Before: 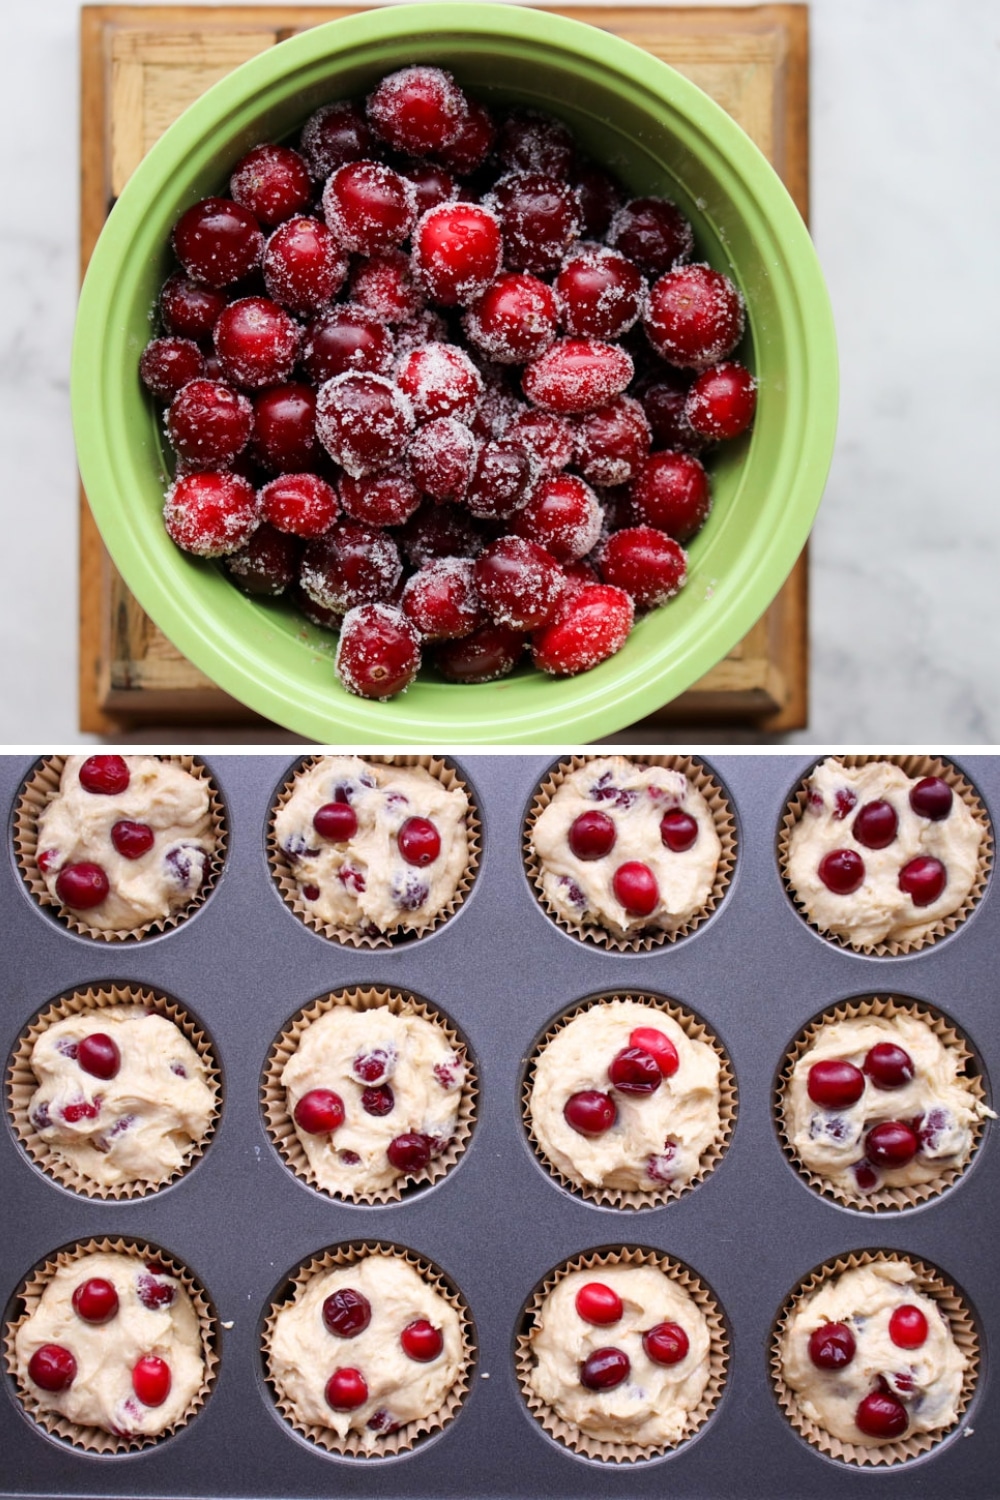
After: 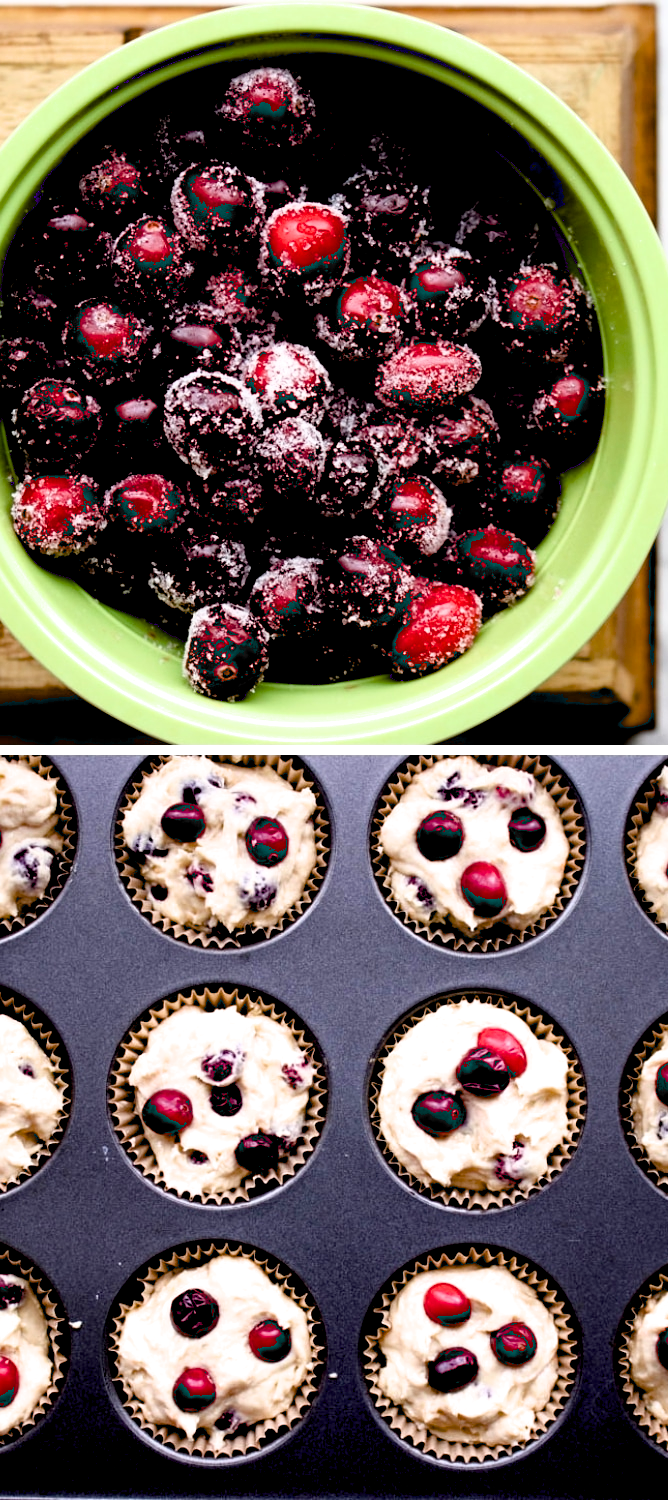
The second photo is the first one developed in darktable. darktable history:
exposure: black level correction 0.057, compensate exposure bias true, compensate highlight preservation false
crop and rotate: left 15.284%, right 17.912%
filmic rgb: black relative exposure -8.01 EV, white relative exposure 2.18 EV, threshold 5.95 EV, hardness 6.92, enable highlight reconstruction true
